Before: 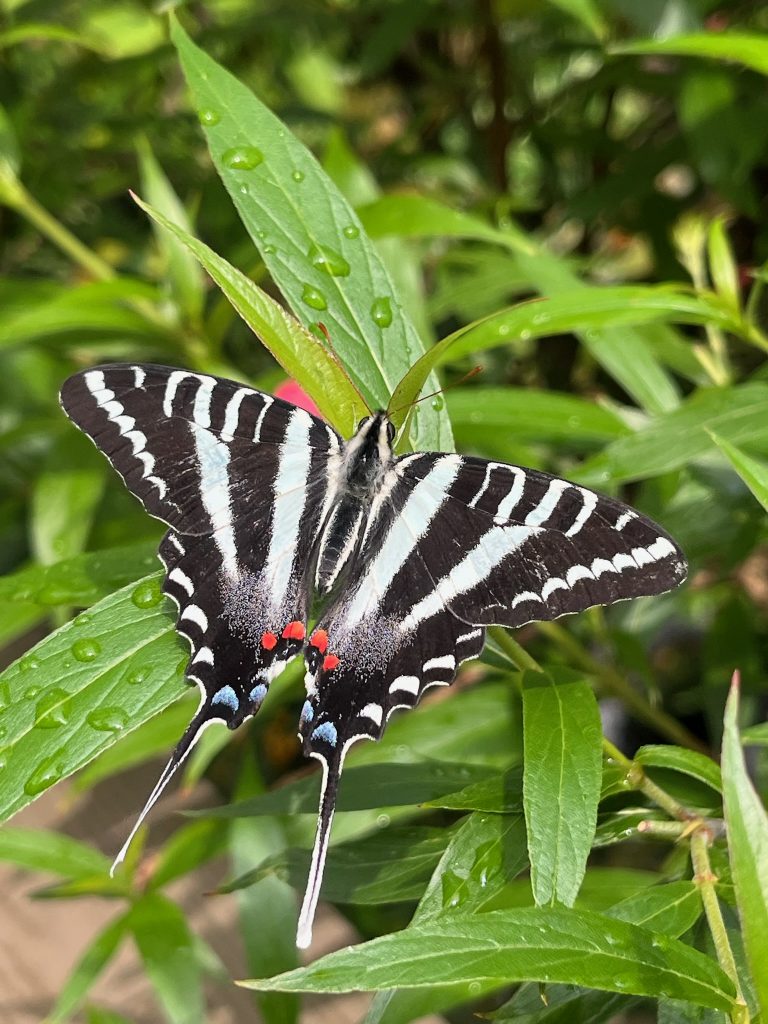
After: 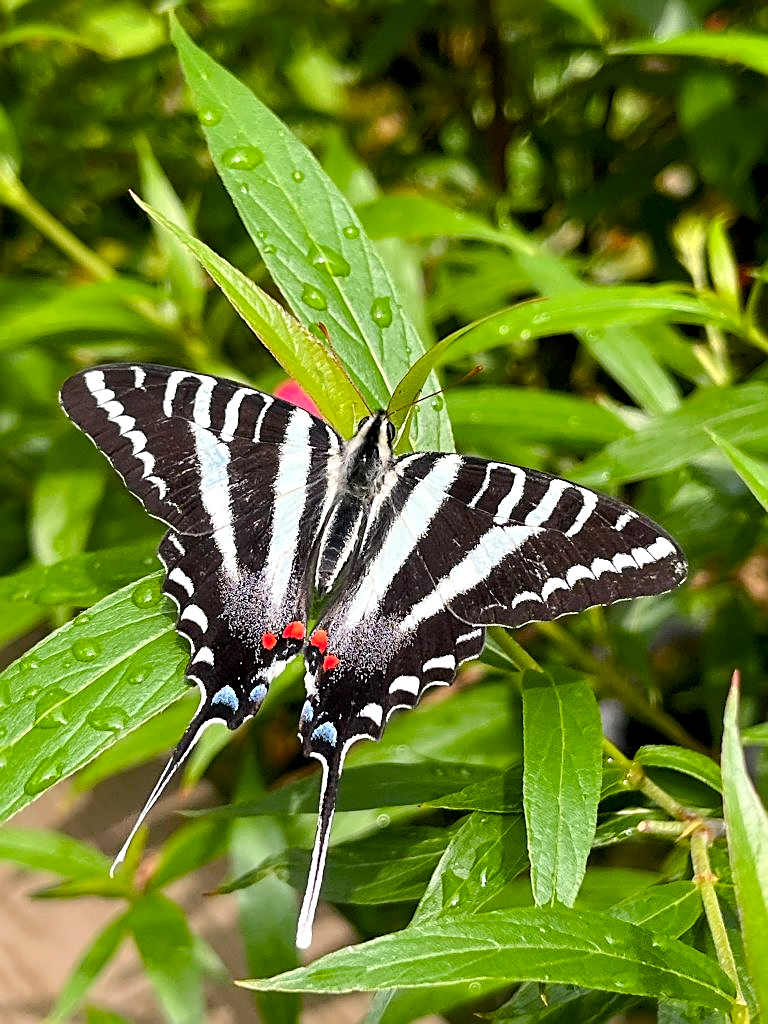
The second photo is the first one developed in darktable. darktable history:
sharpen: on, module defaults
white balance: red 1, blue 1
color balance rgb: global offset › luminance -0.51%, perceptual saturation grading › global saturation 27.53%, perceptual saturation grading › highlights -25%, perceptual saturation grading › shadows 25%, perceptual brilliance grading › highlights 6.62%, perceptual brilliance grading › mid-tones 17.07%, perceptual brilliance grading › shadows -5.23%
